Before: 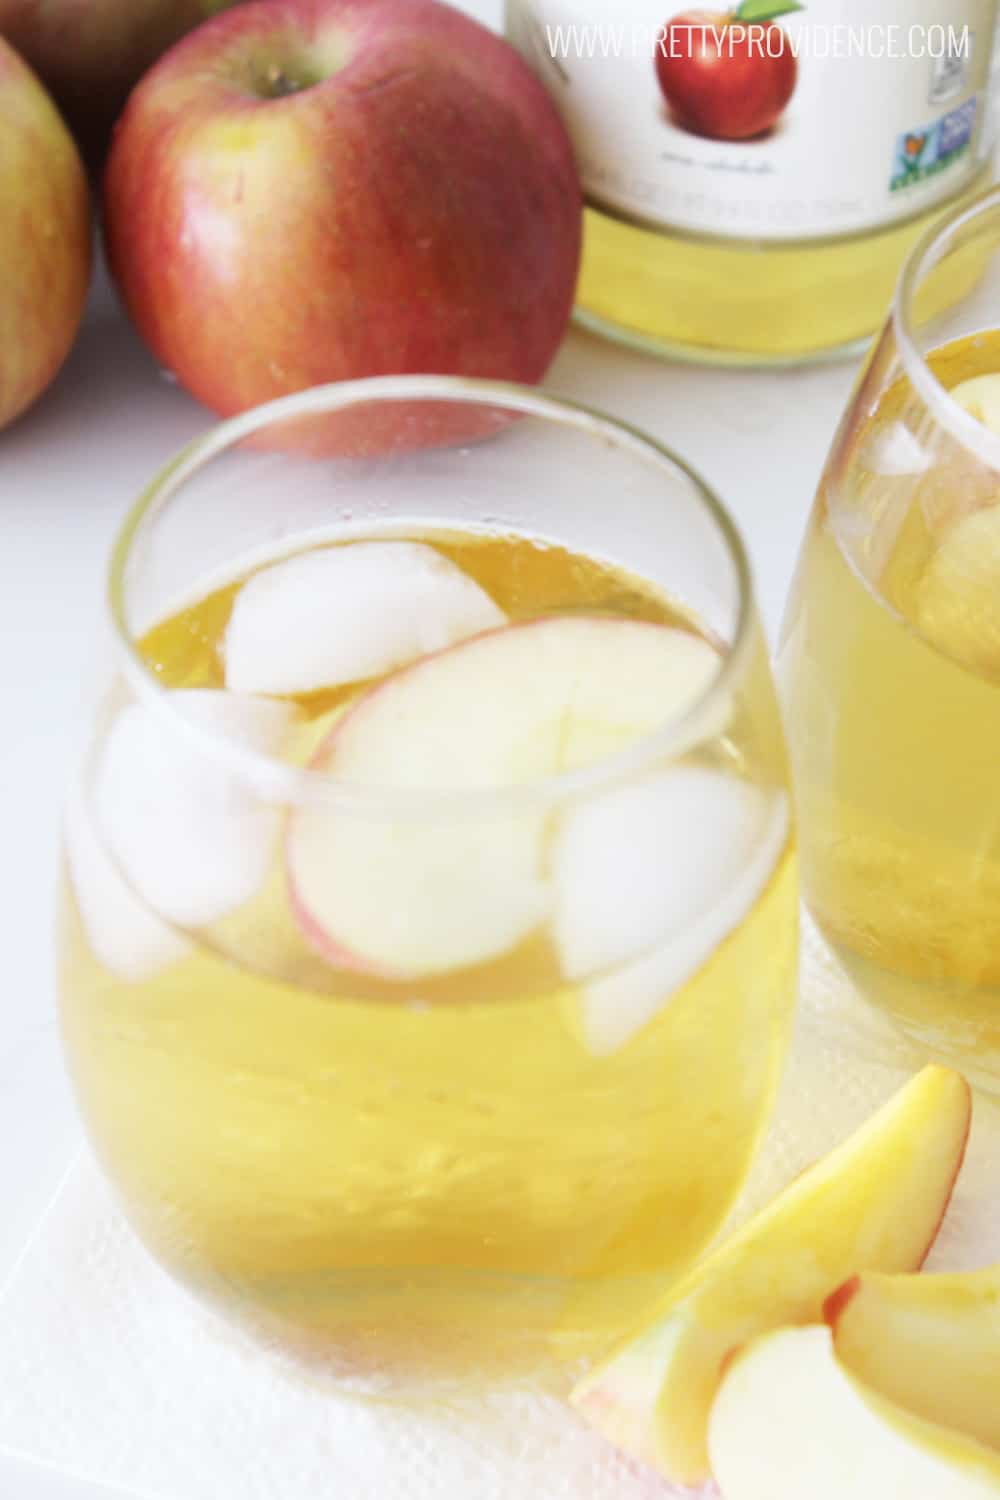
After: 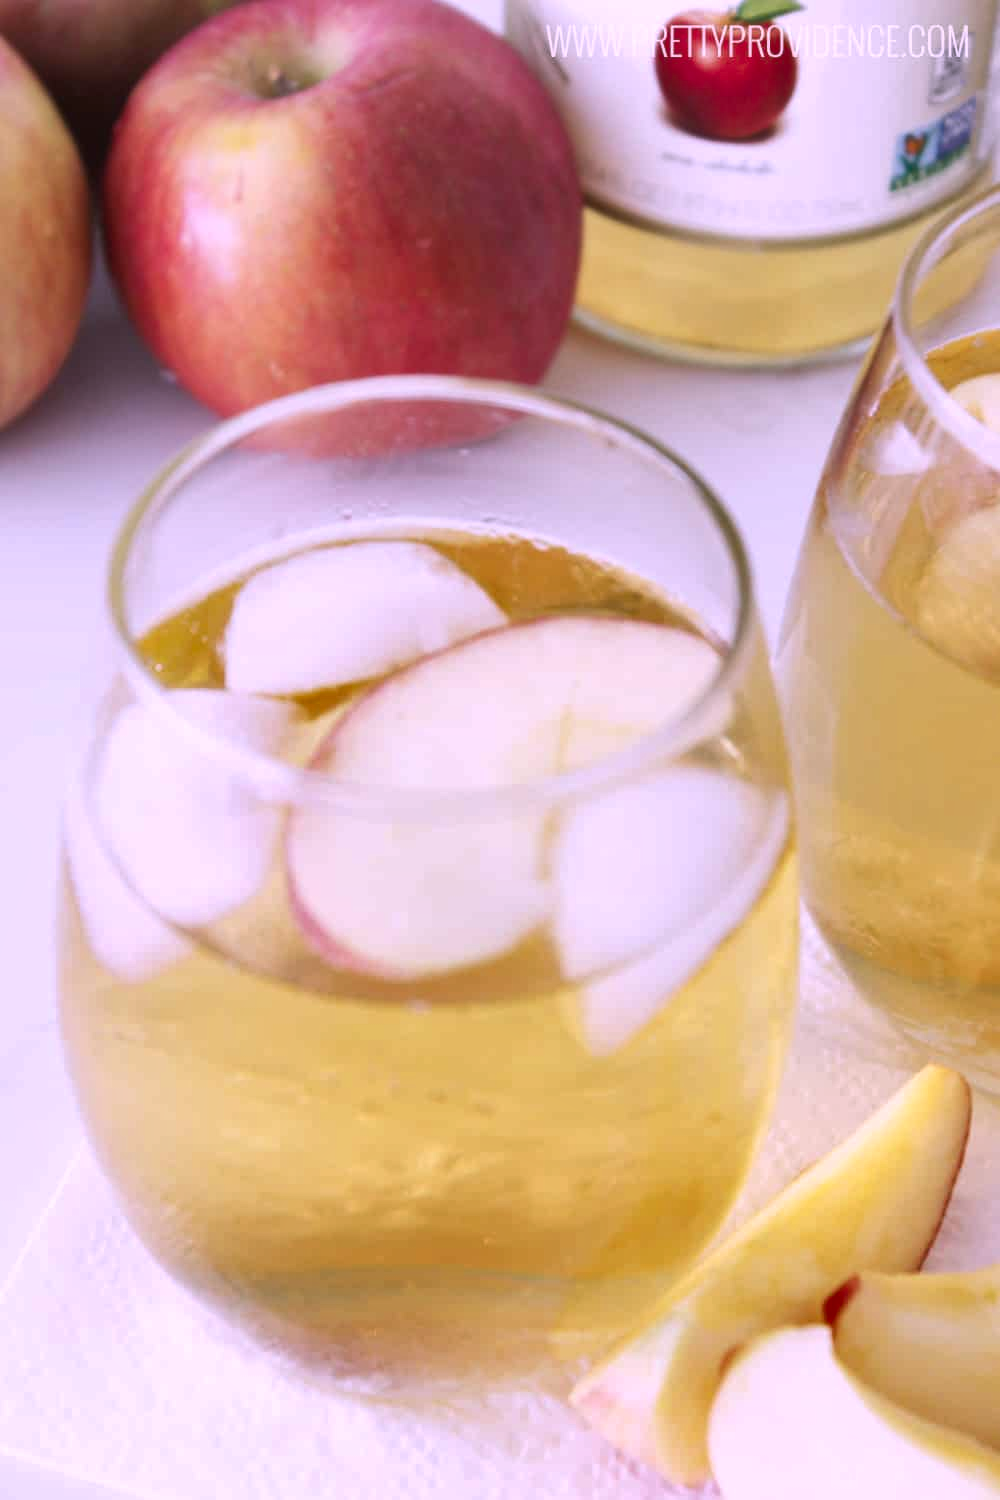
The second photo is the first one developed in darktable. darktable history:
shadows and highlights: soften with gaussian
color correction: highlights a* 15.94, highlights b* -20.3
